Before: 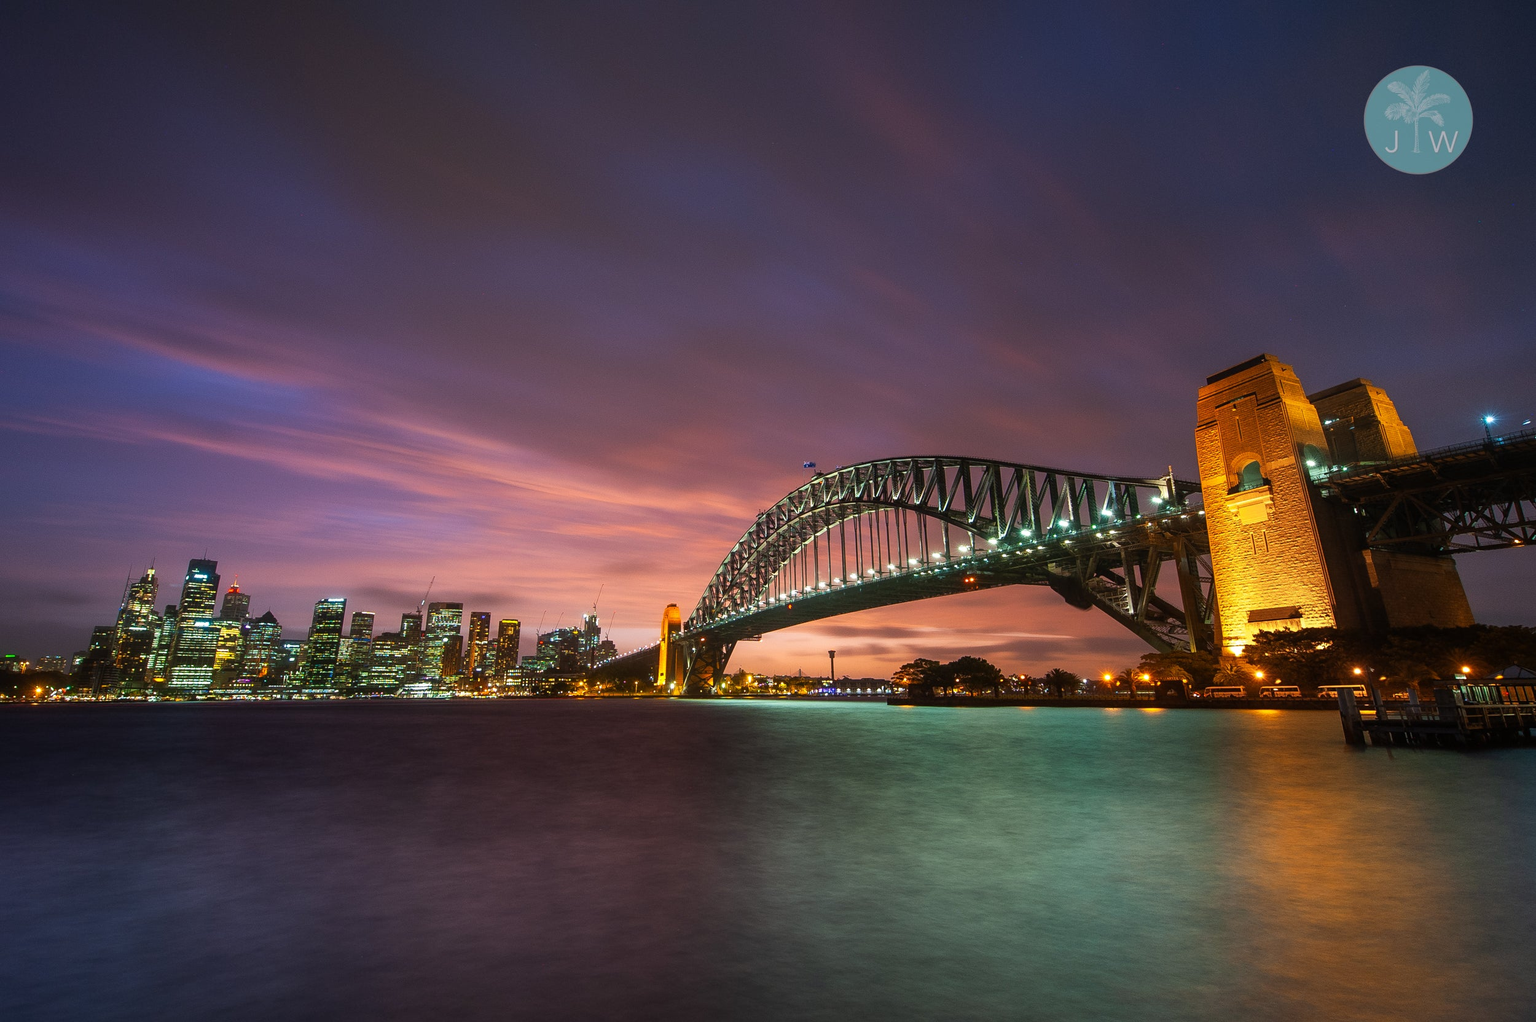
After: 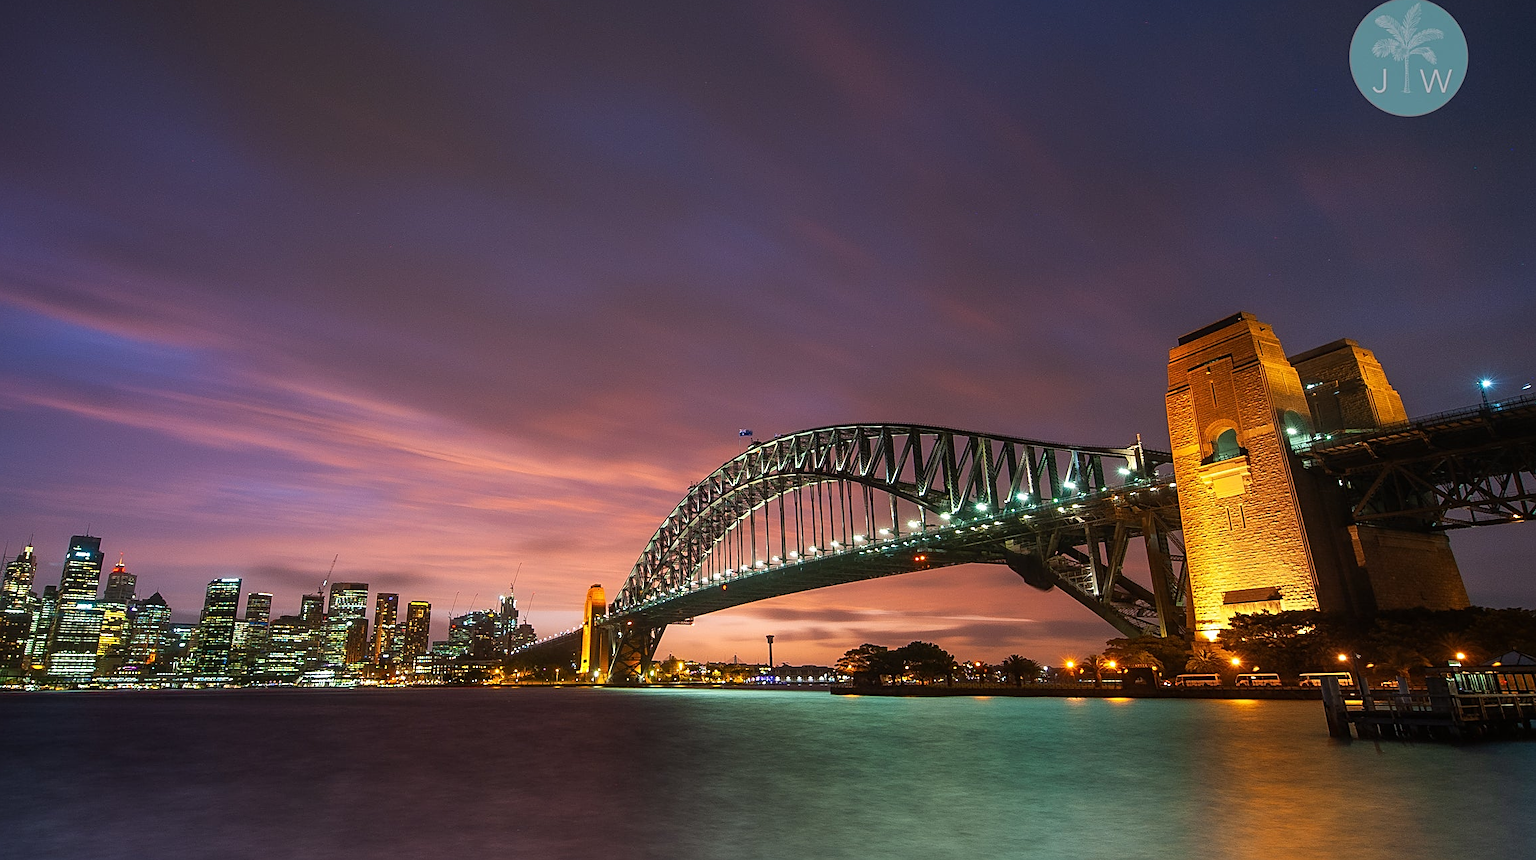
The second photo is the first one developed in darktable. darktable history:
crop: left 8.155%, top 6.611%, bottom 15.385%
sharpen: on, module defaults
